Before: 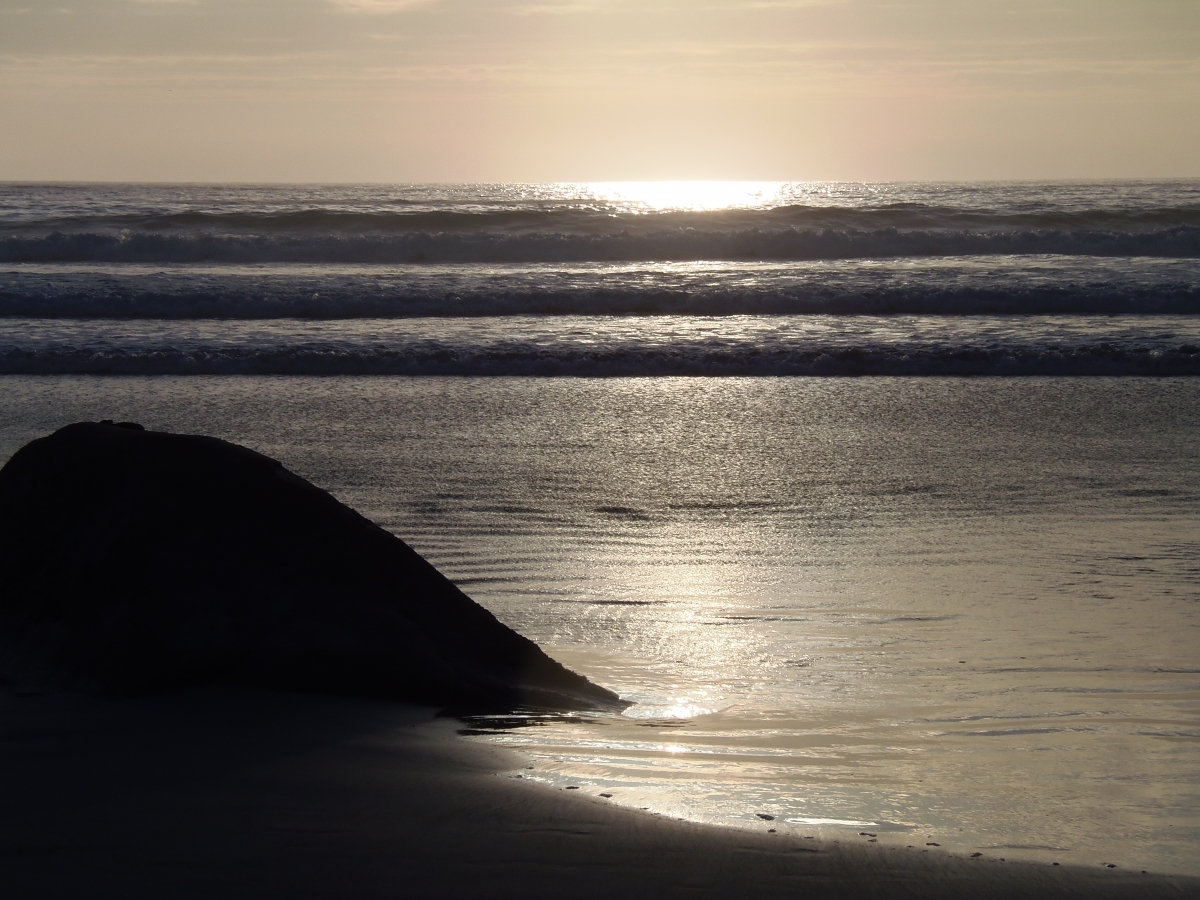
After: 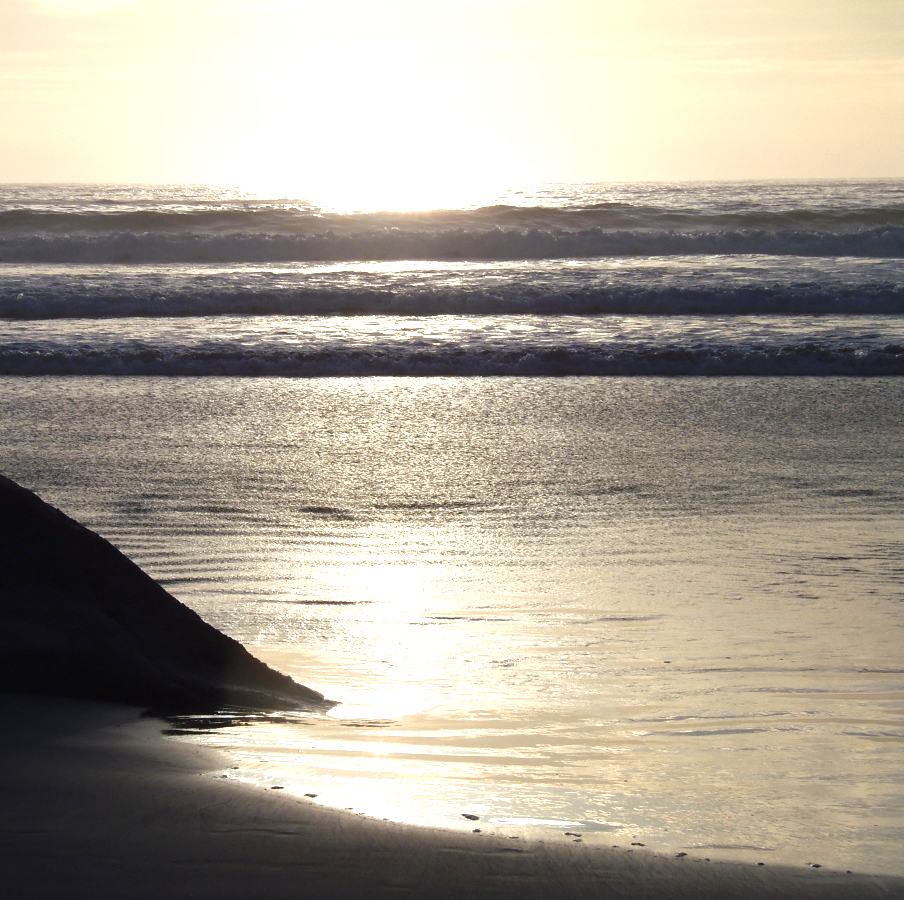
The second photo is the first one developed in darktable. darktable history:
crop and rotate: left 24.635%
exposure: exposure 1.141 EV, compensate highlight preservation false
